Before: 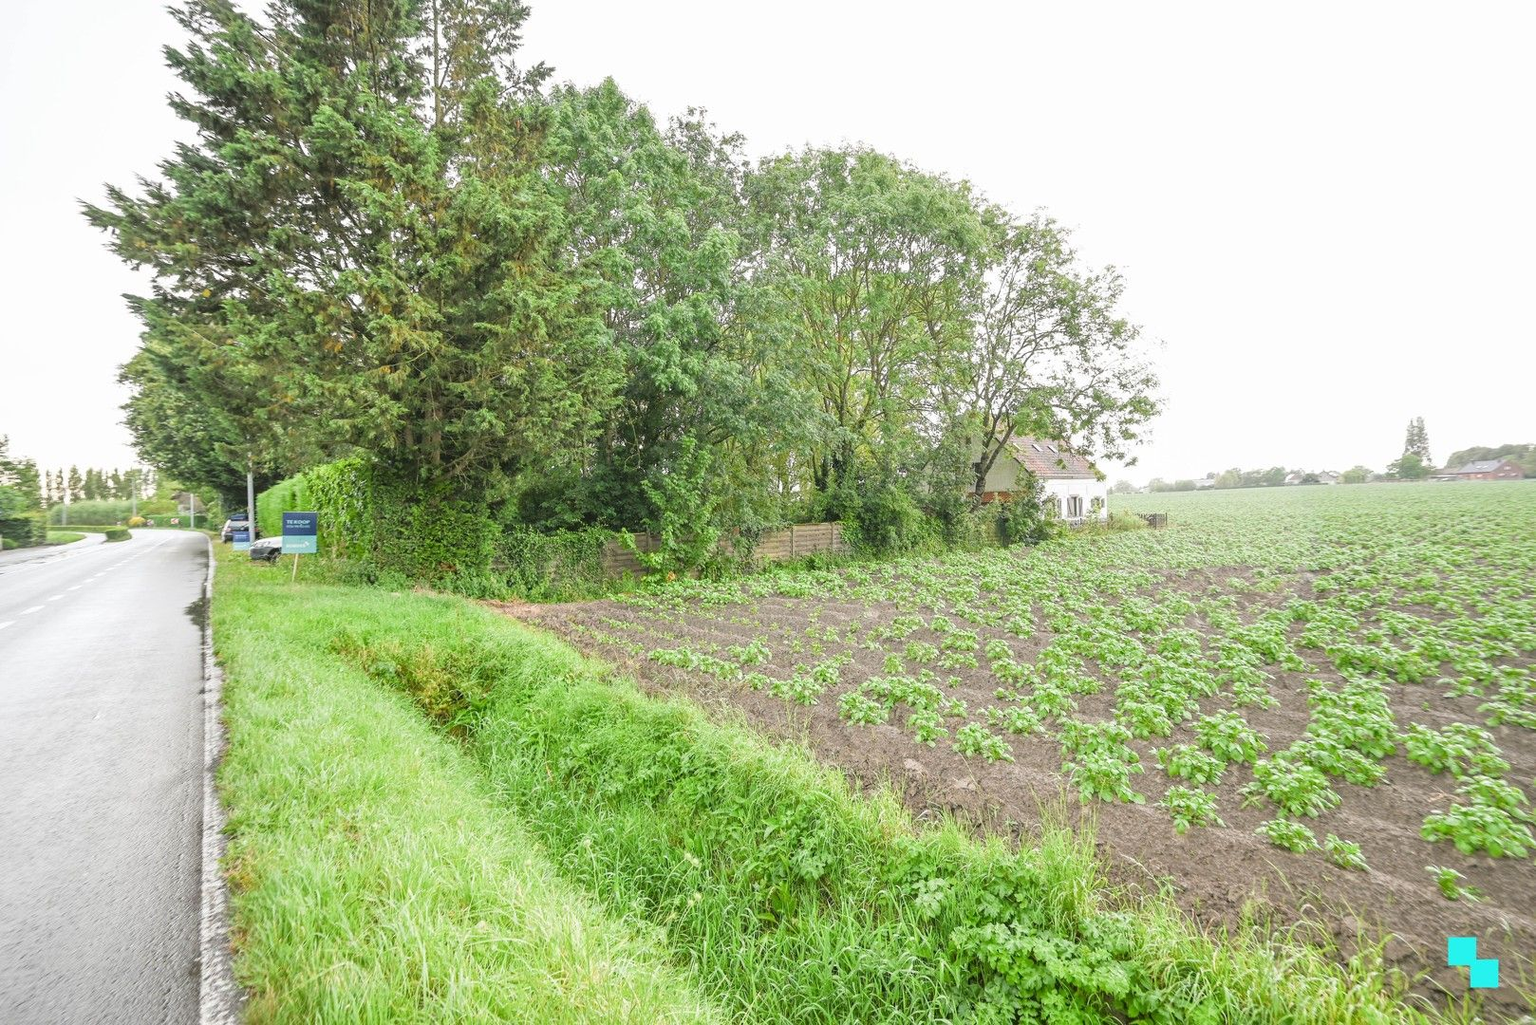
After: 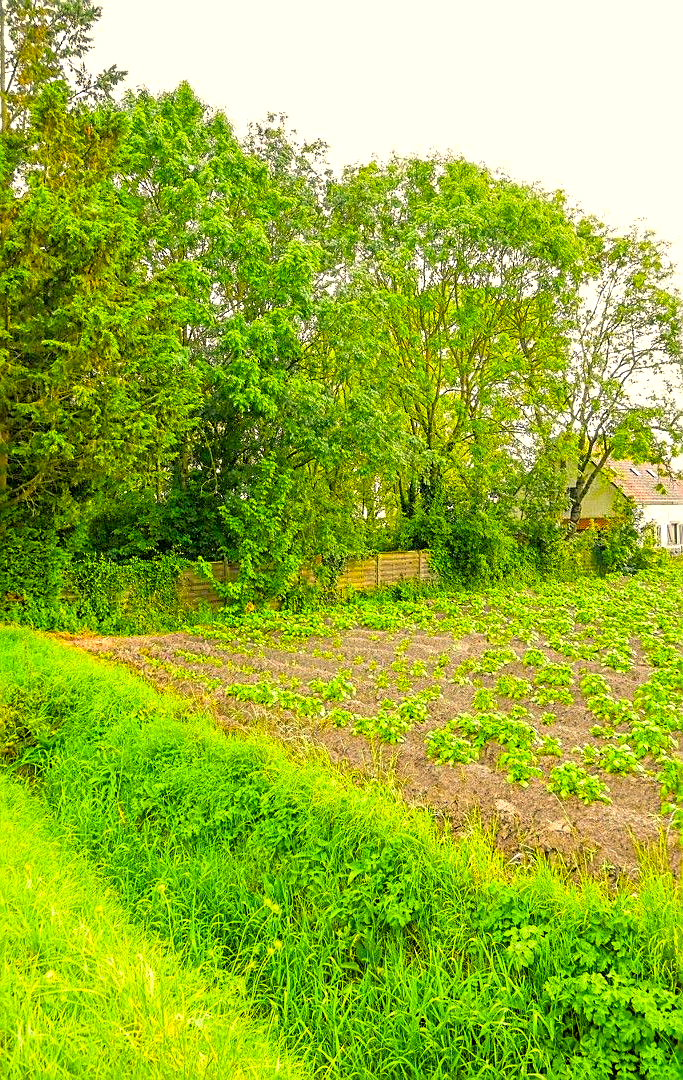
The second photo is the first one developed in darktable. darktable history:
crop: left 28.301%, right 29.433%
exposure: exposure -0.019 EV, compensate exposure bias true, compensate highlight preservation false
contrast brightness saturation: saturation 0.176
sharpen: on, module defaults
color balance rgb: highlights gain › chroma 3.082%, highlights gain › hue 77.09°, global offset › luminance -0.883%, perceptual saturation grading › global saturation 99.322%, perceptual brilliance grading › global brilliance 9.458%
